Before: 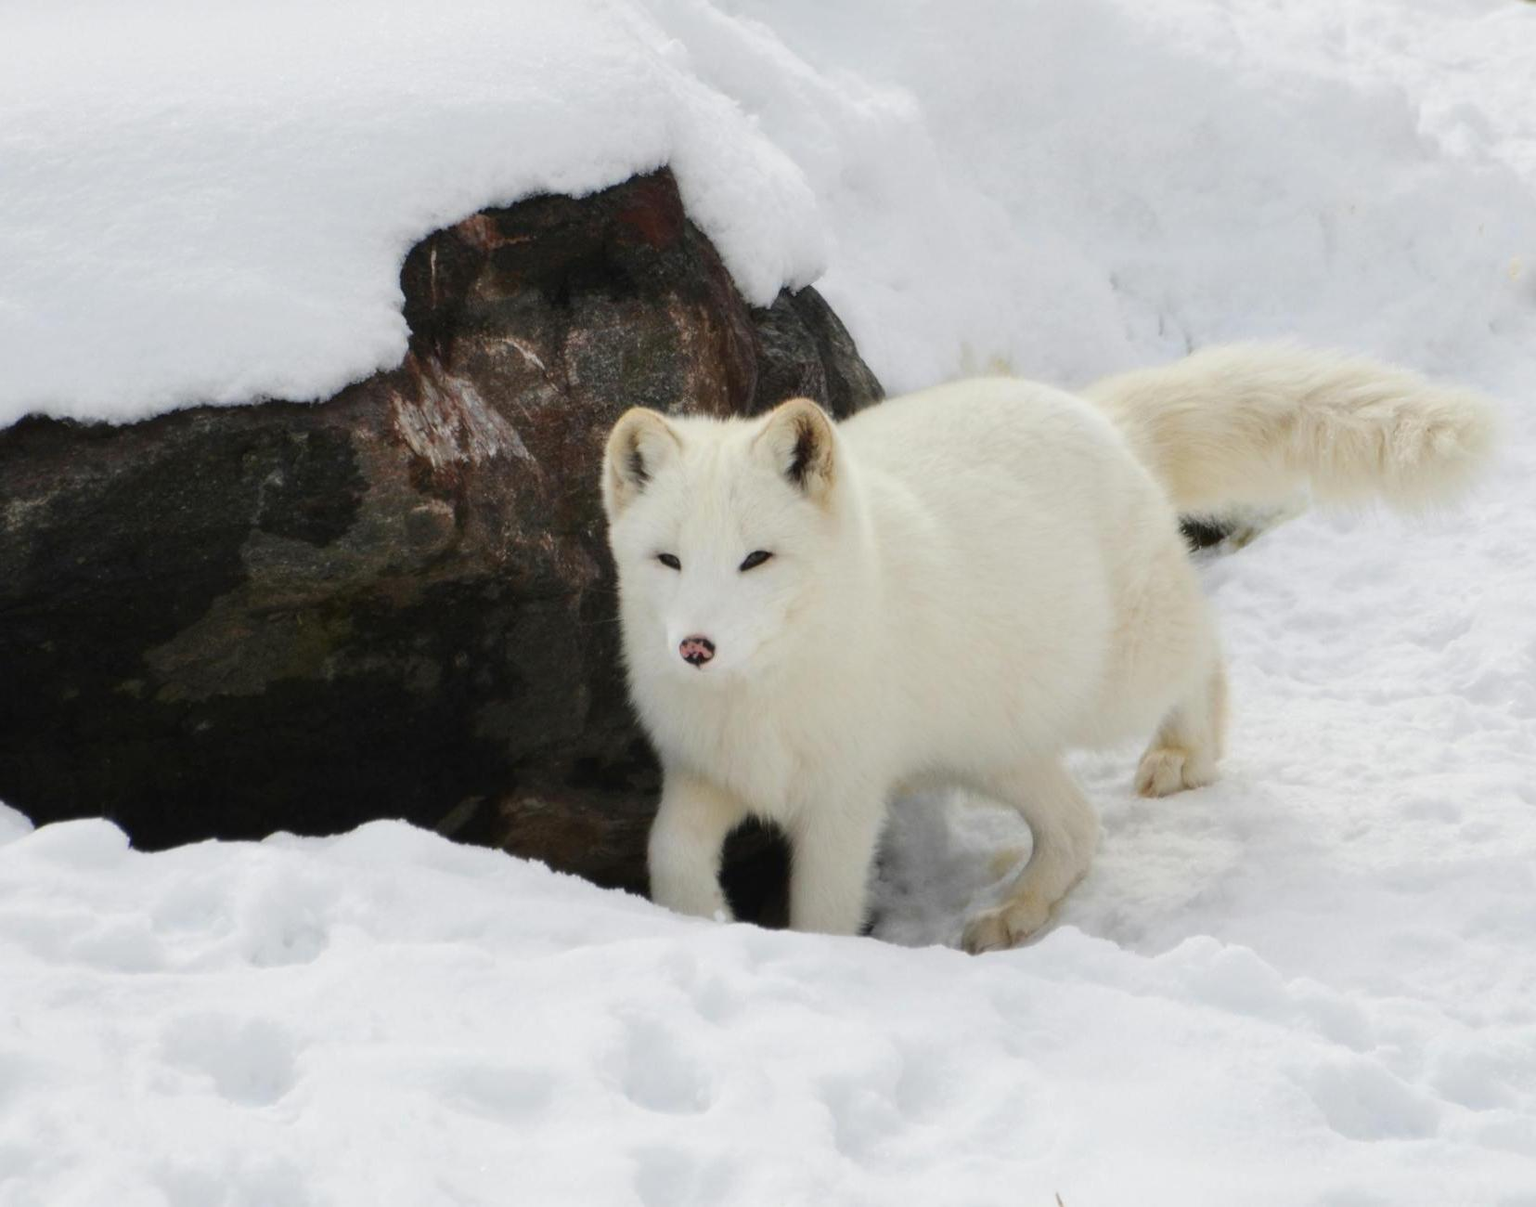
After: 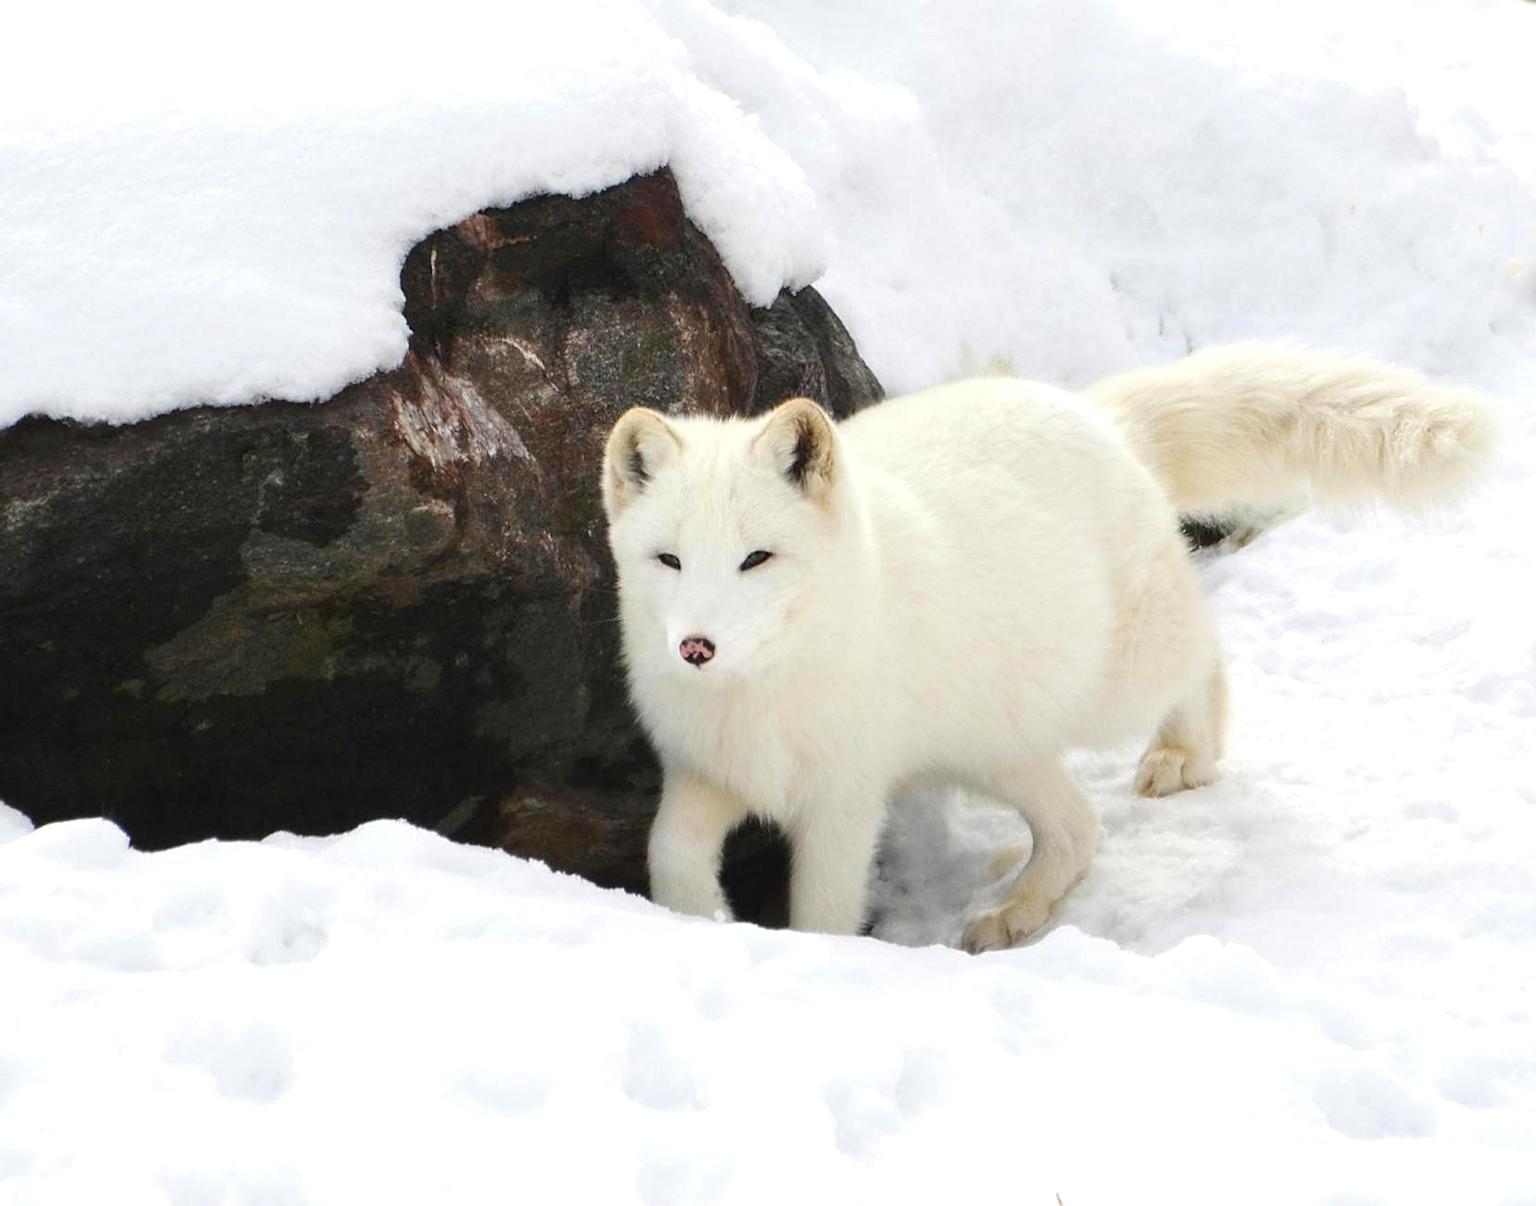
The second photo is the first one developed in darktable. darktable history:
exposure: black level correction 0, exposure 0.499 EV, compensate exposure bias true, compensate highlight preservation false
sharpen: on, module defaults
